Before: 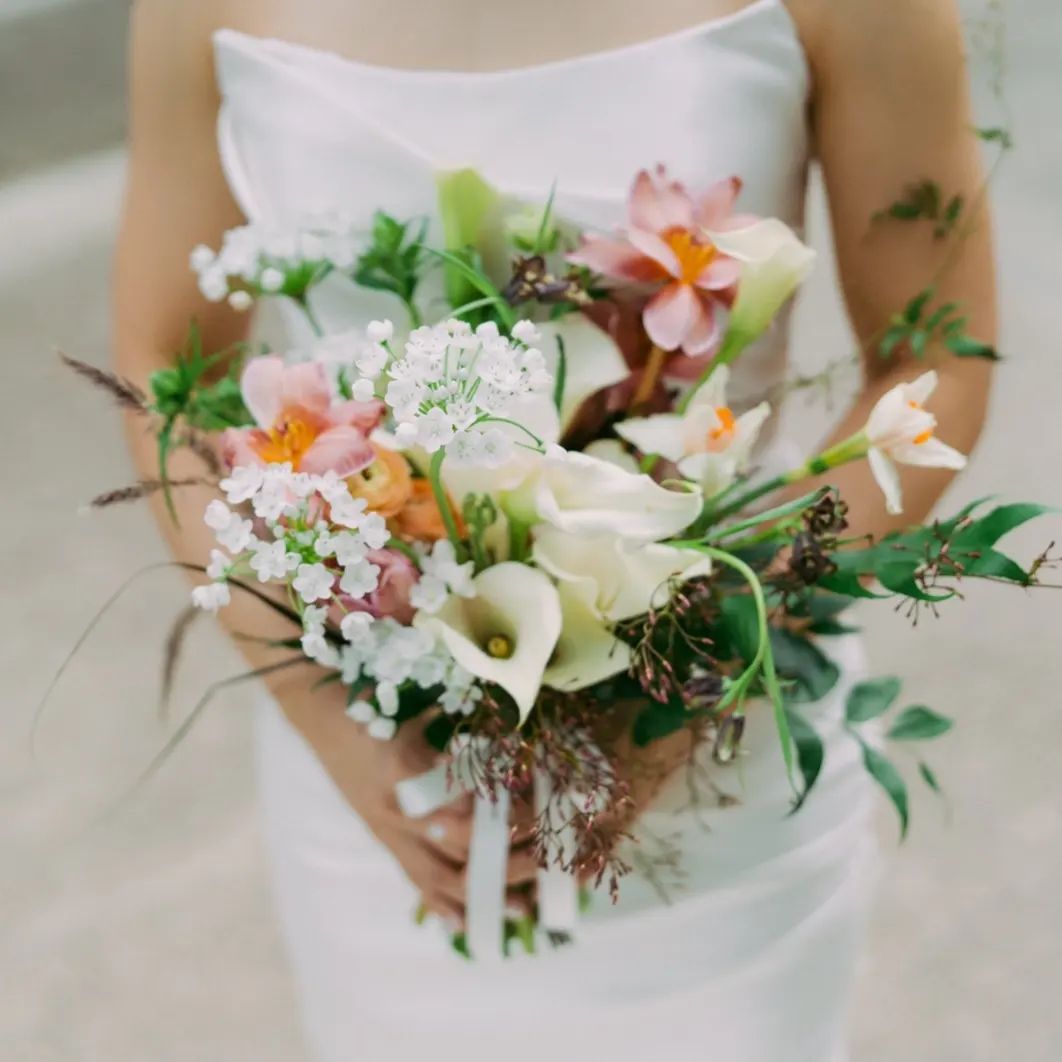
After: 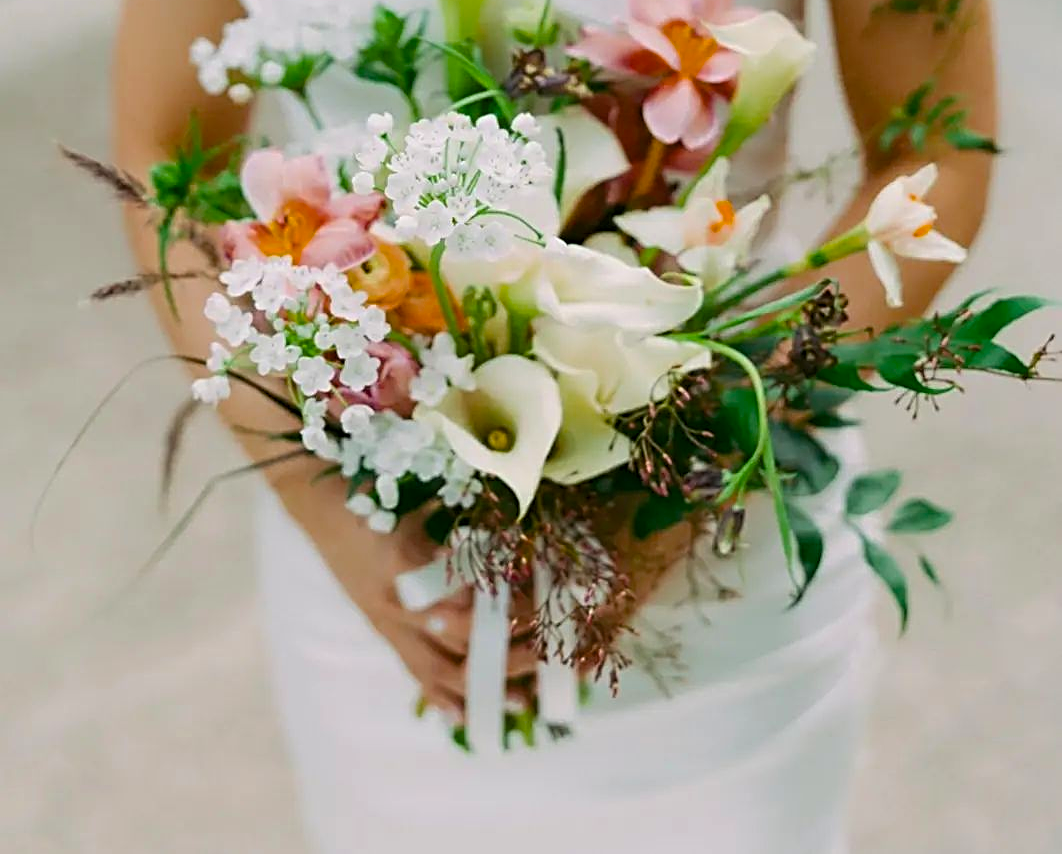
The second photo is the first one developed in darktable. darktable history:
sharpen: radius 2.605, amount 0.687
crop and rotate: top 19.515%
color balance rgb: perceptual saturation grading › global saturation 14.734%, global vibrance 16.797%, saturation formula JzAzBz (2021)
